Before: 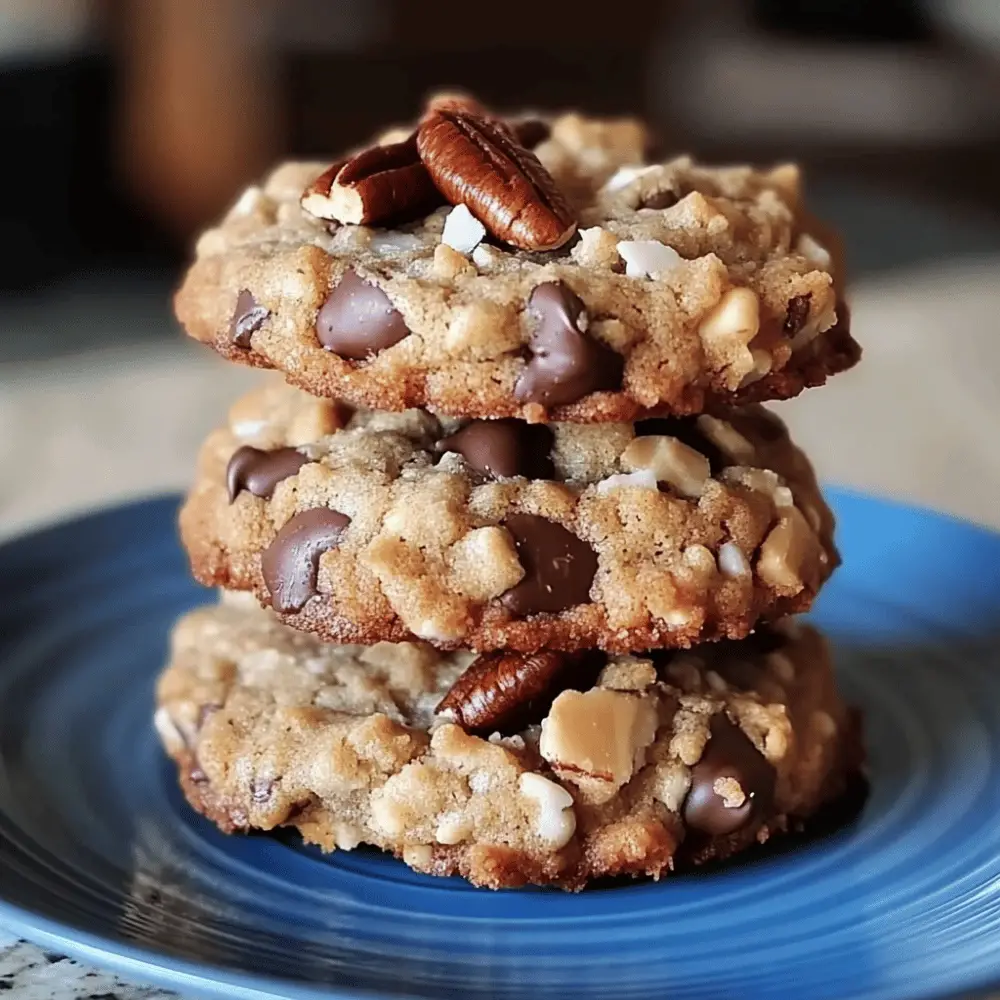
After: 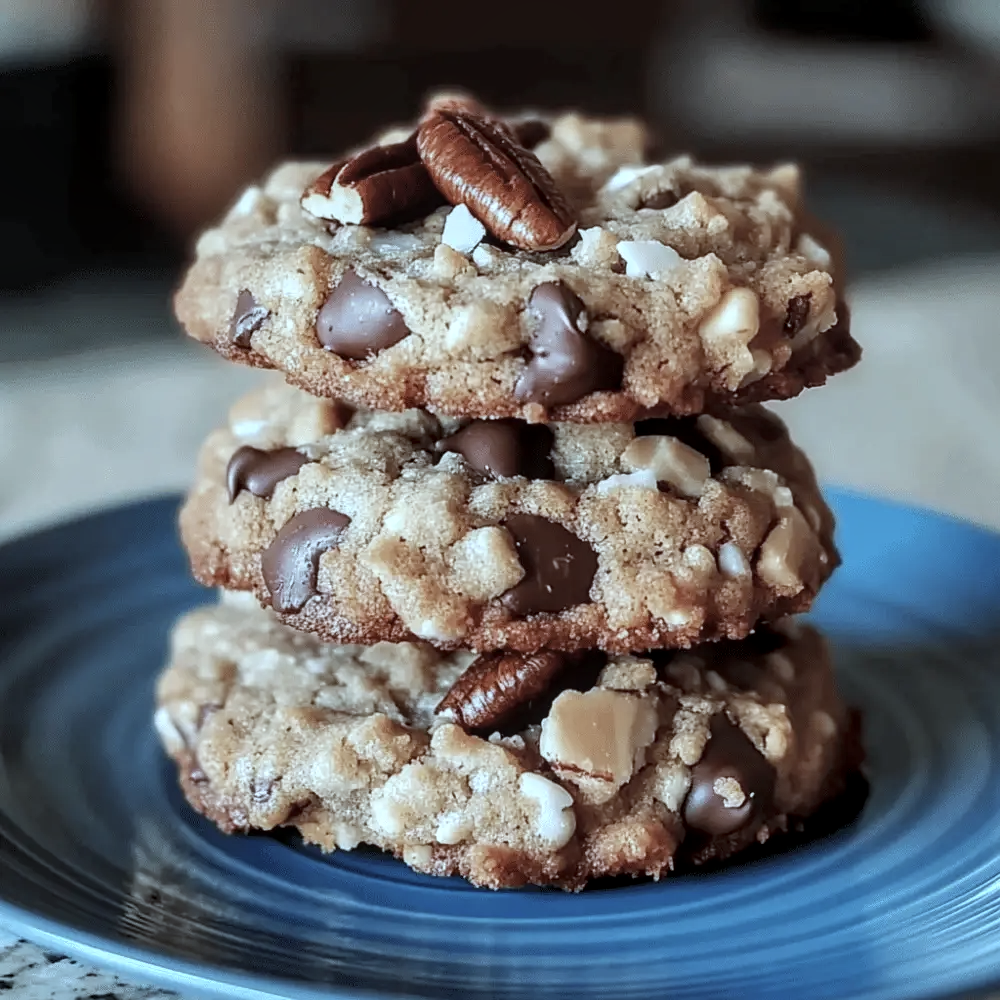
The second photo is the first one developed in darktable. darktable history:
color correction: highlights a* -12.32, highlights b* -17.85, saturation 0.707
local contrast: on, module defaults
